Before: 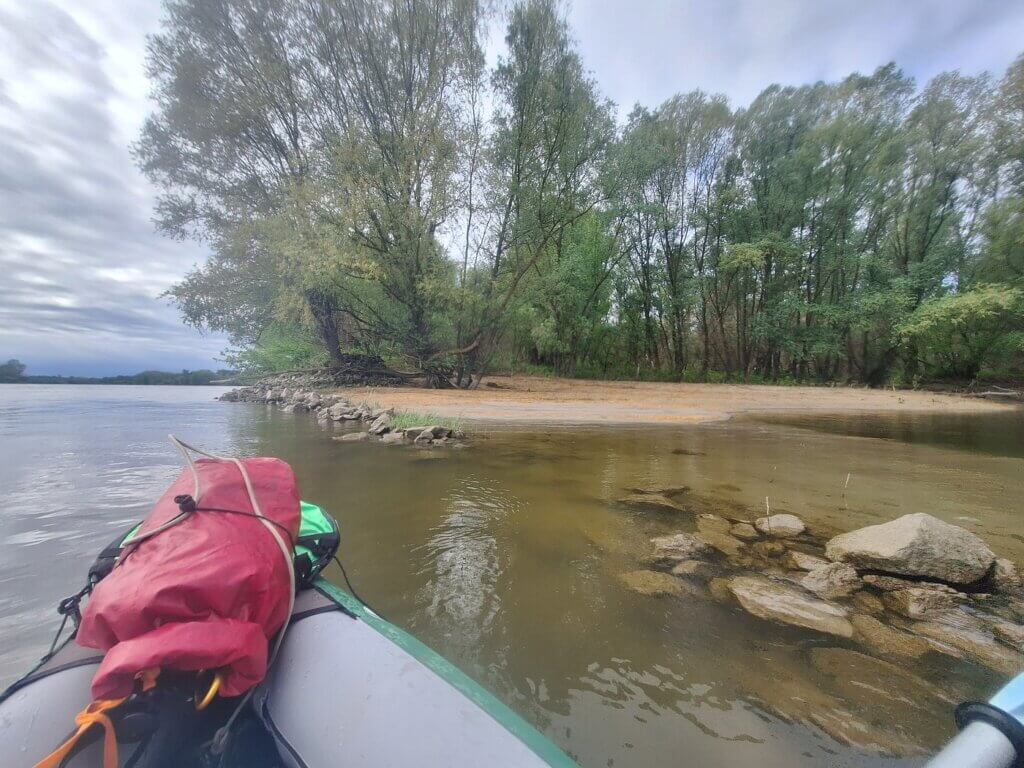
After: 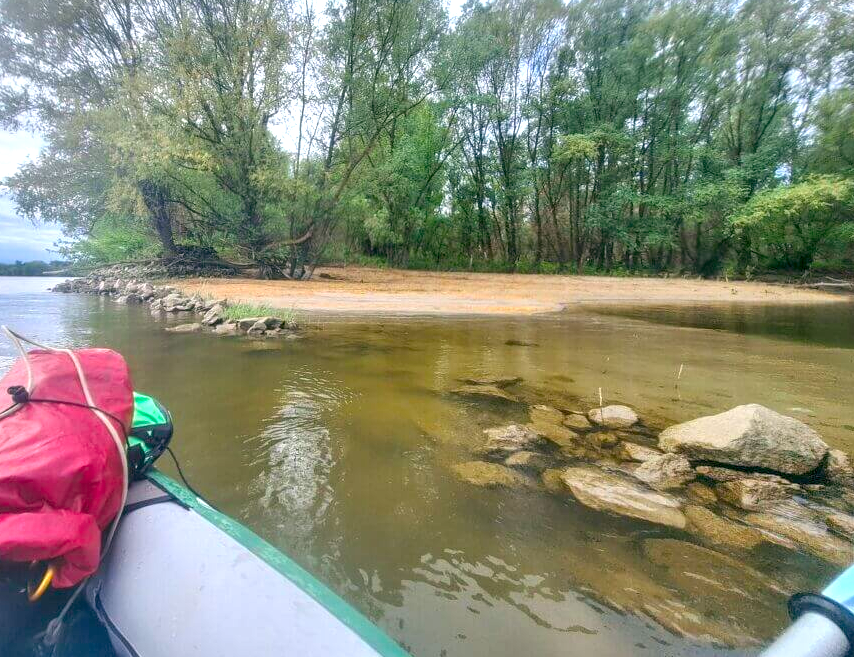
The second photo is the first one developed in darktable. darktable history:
color balance rgb: global offset › luminance -0.348%, global offset › chroma 0.115%, global offset › hue 163.17°, perceptual saturation grading › global saturation 9.77%, global vibrance 20%
local contrast: on, module defaults
contrast brightness saturation: saturation 0.105
crop: left 16.343%, top 14.25%
exposure: exposure 0.554 EV, compensate highlight preservation false
